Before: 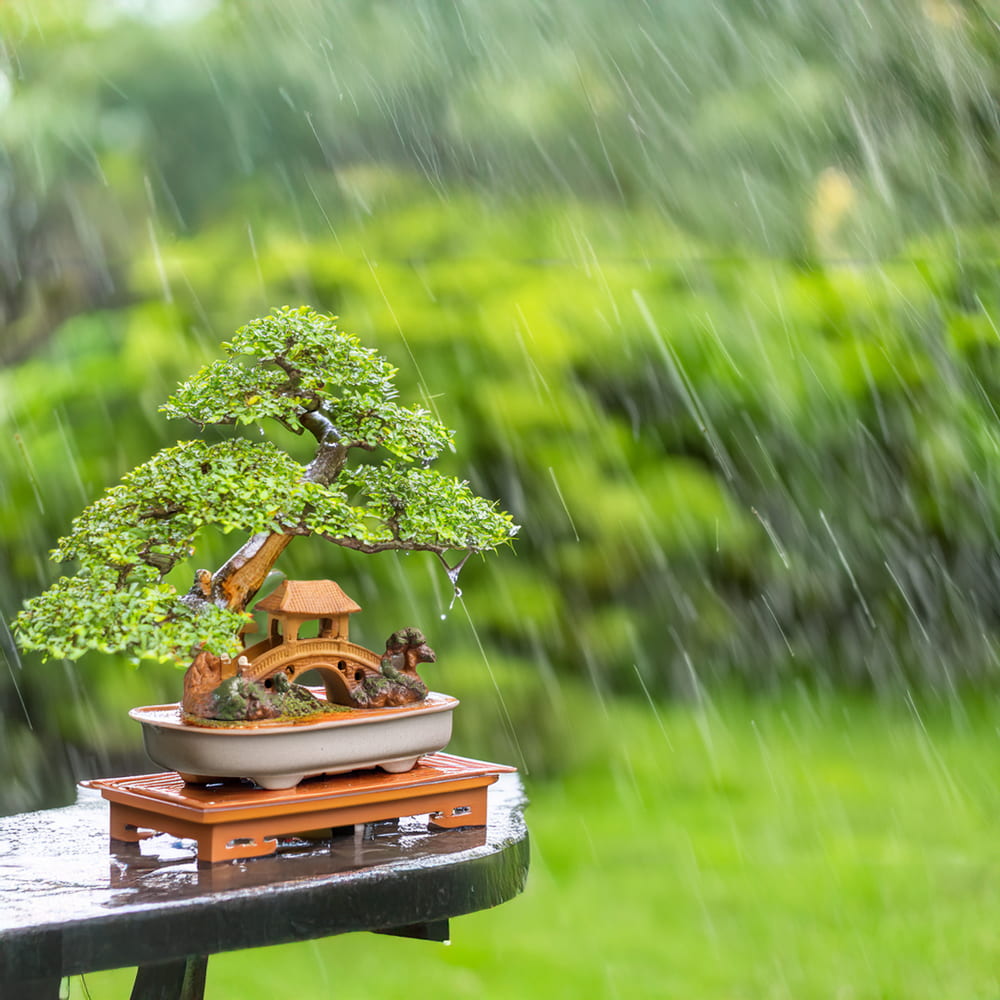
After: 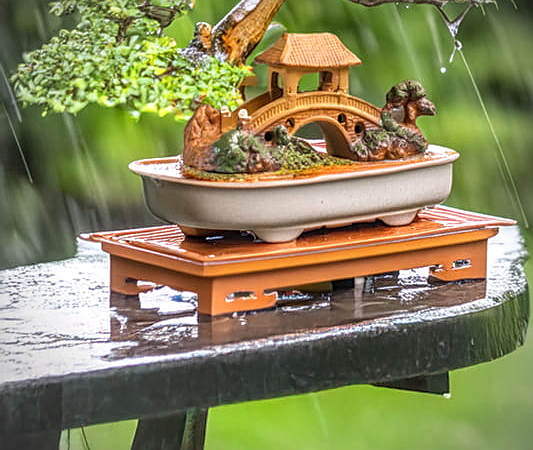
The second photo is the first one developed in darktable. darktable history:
exposure: exposure 0.236 EV, compensate highlight preservation false
crop and rotate: top 54.778%, right 46.61%, bottom 0.159%
local contrast: highlights 0%, shadows 0%, detail 133%
vignetting: fall-off start 74.49%, fall-off radius 65.9%, brightness -0.628, saturation -0.68
sharpen: on, module defaults
